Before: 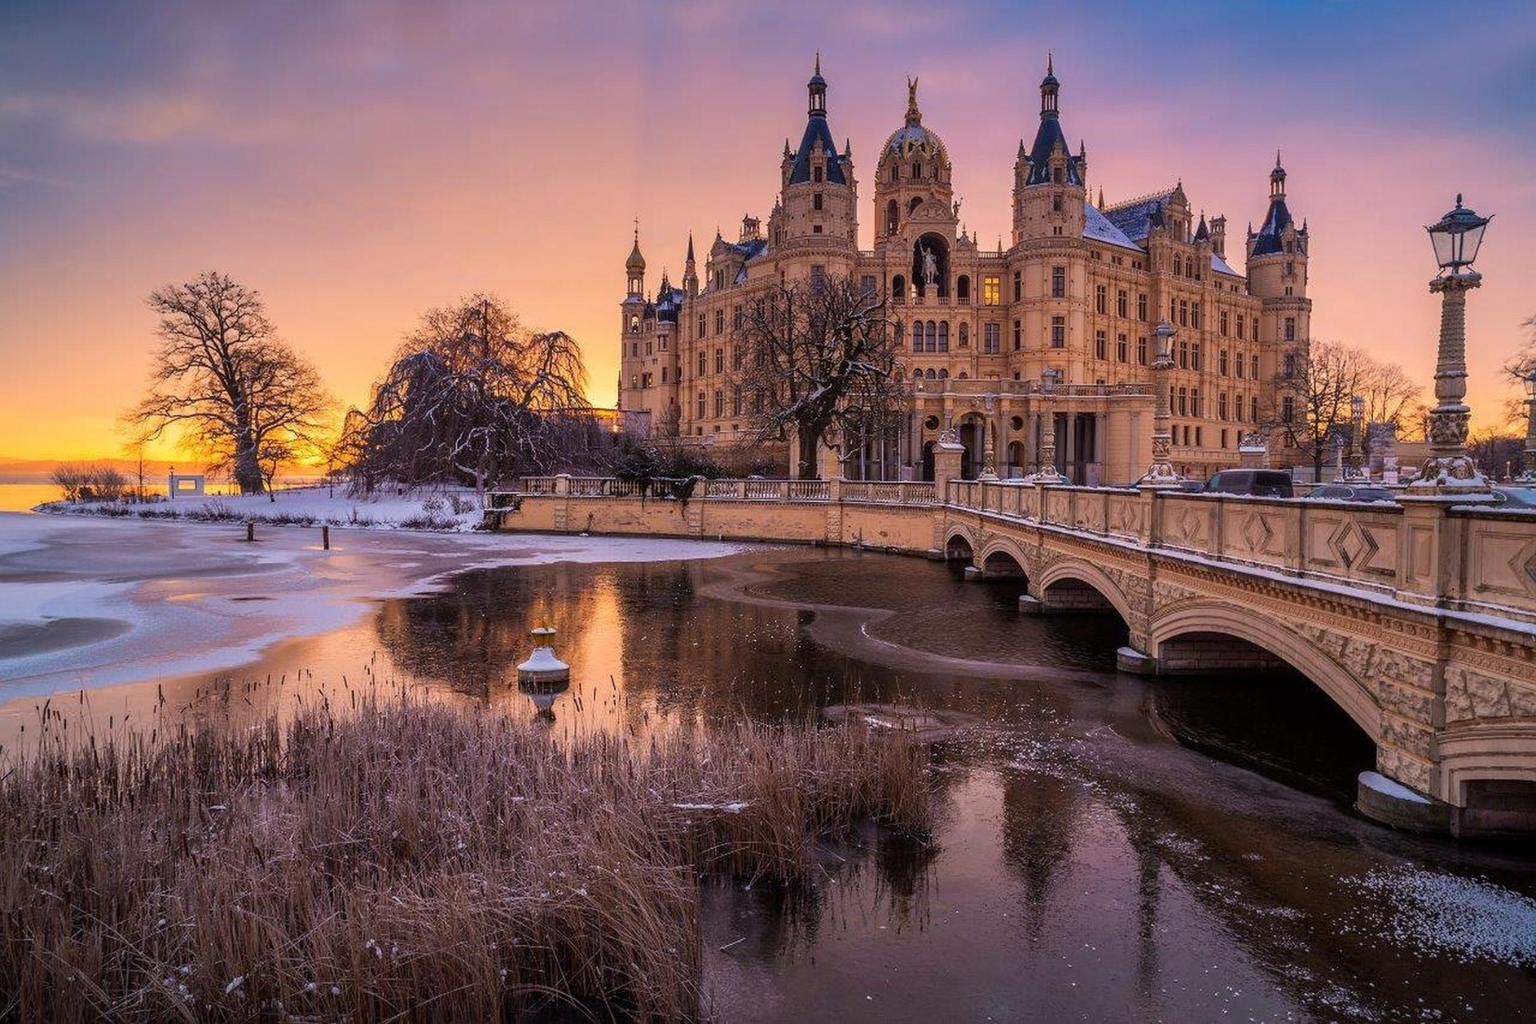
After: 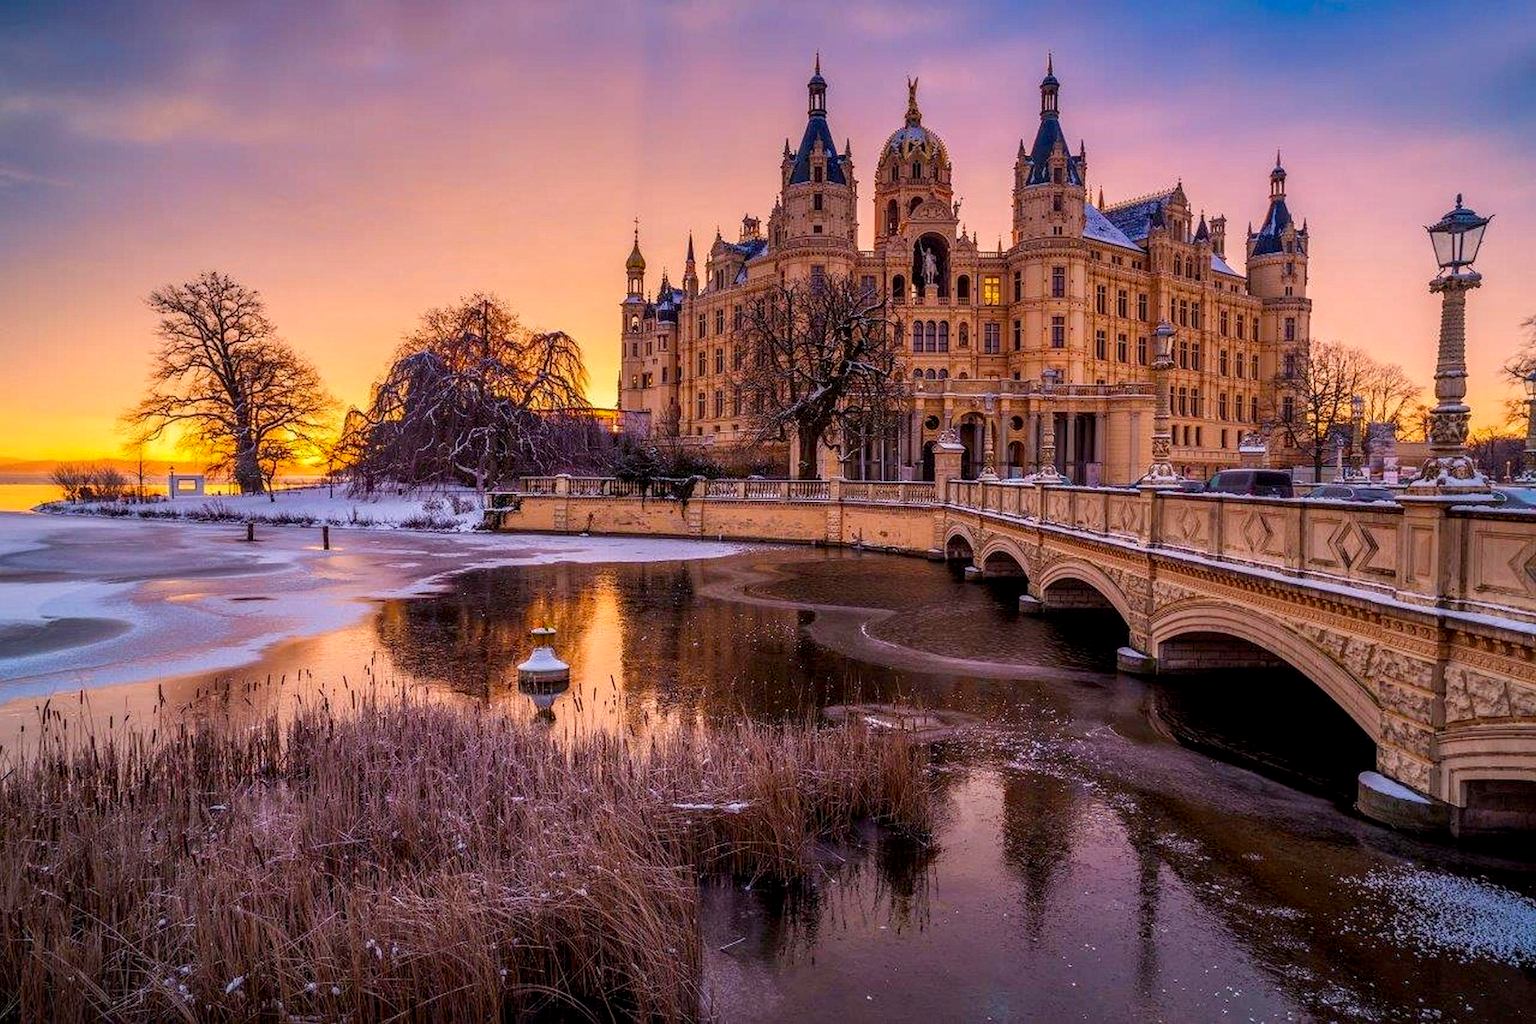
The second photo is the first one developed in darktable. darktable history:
local contrast: detail 130%
color balance rgb: perceptual saturation grading › global saturation 35%, perceptual saturation grading › highlights -25%, perceptual saturation grading › shadows 25%, global vibrance 10%
